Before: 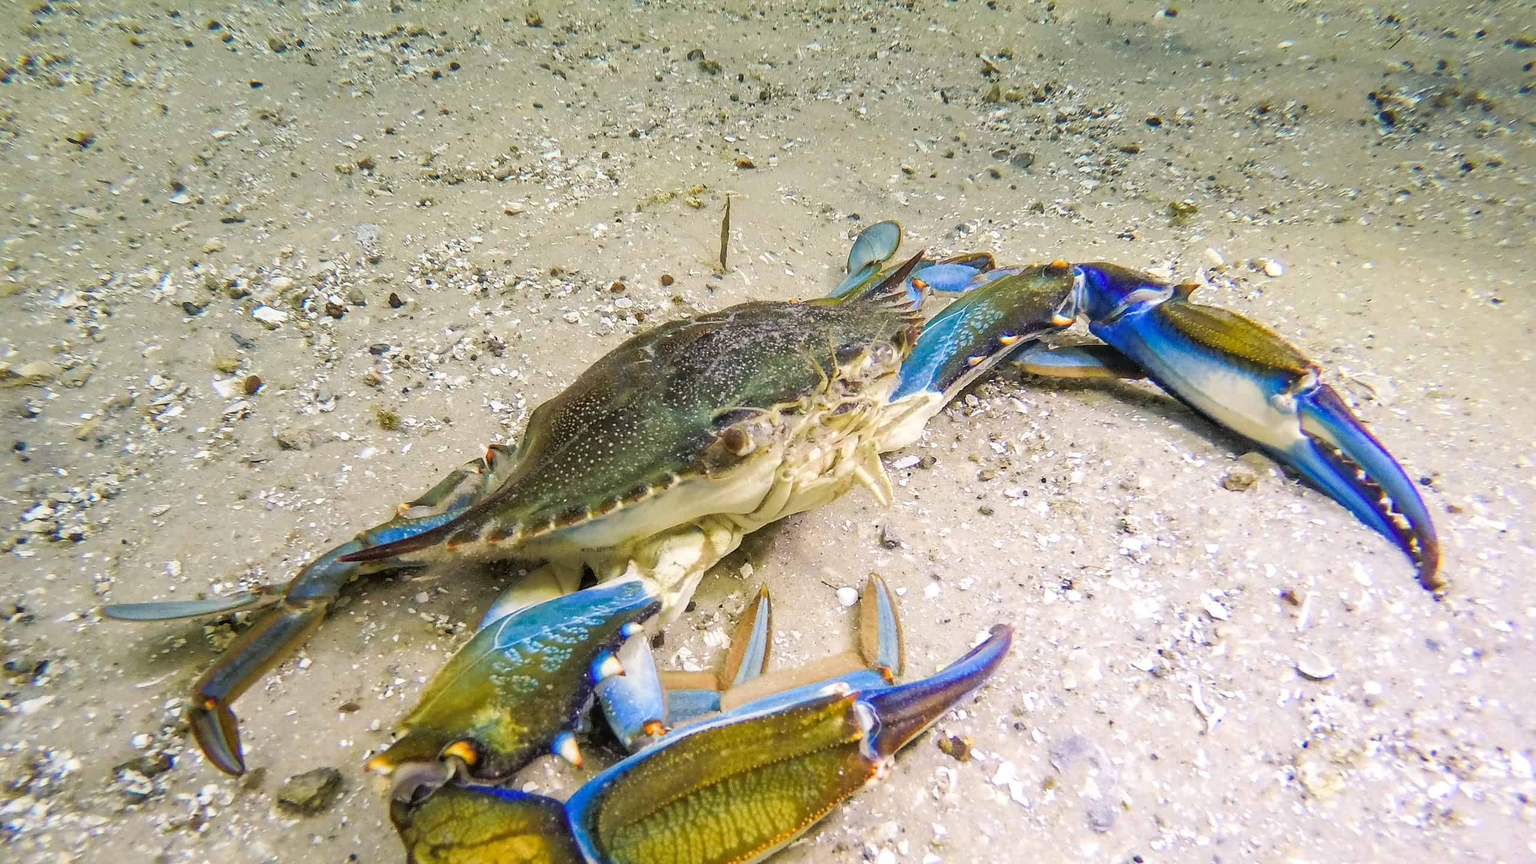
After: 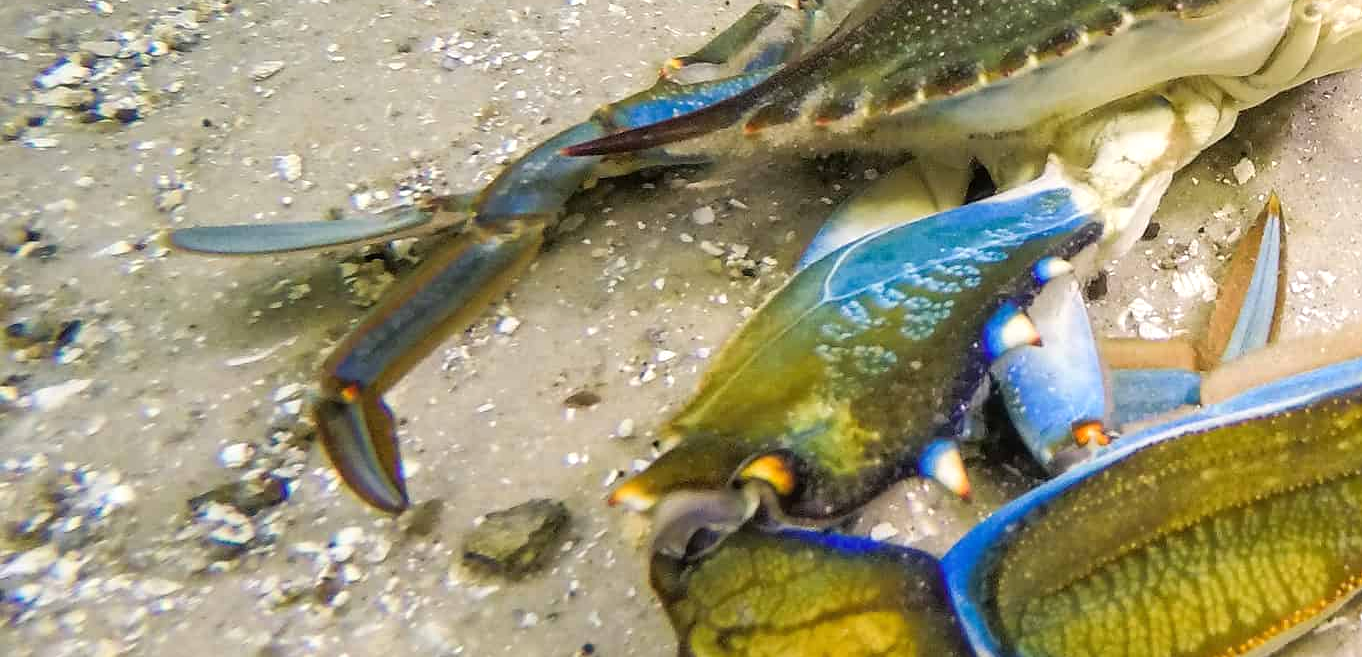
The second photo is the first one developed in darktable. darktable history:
crop and rotate: top 54.218%, right 46.77%, bottom 0.15%
exposure: exposure 0.134 EV, compensate exposure bias true, compensate highlight preservation false
